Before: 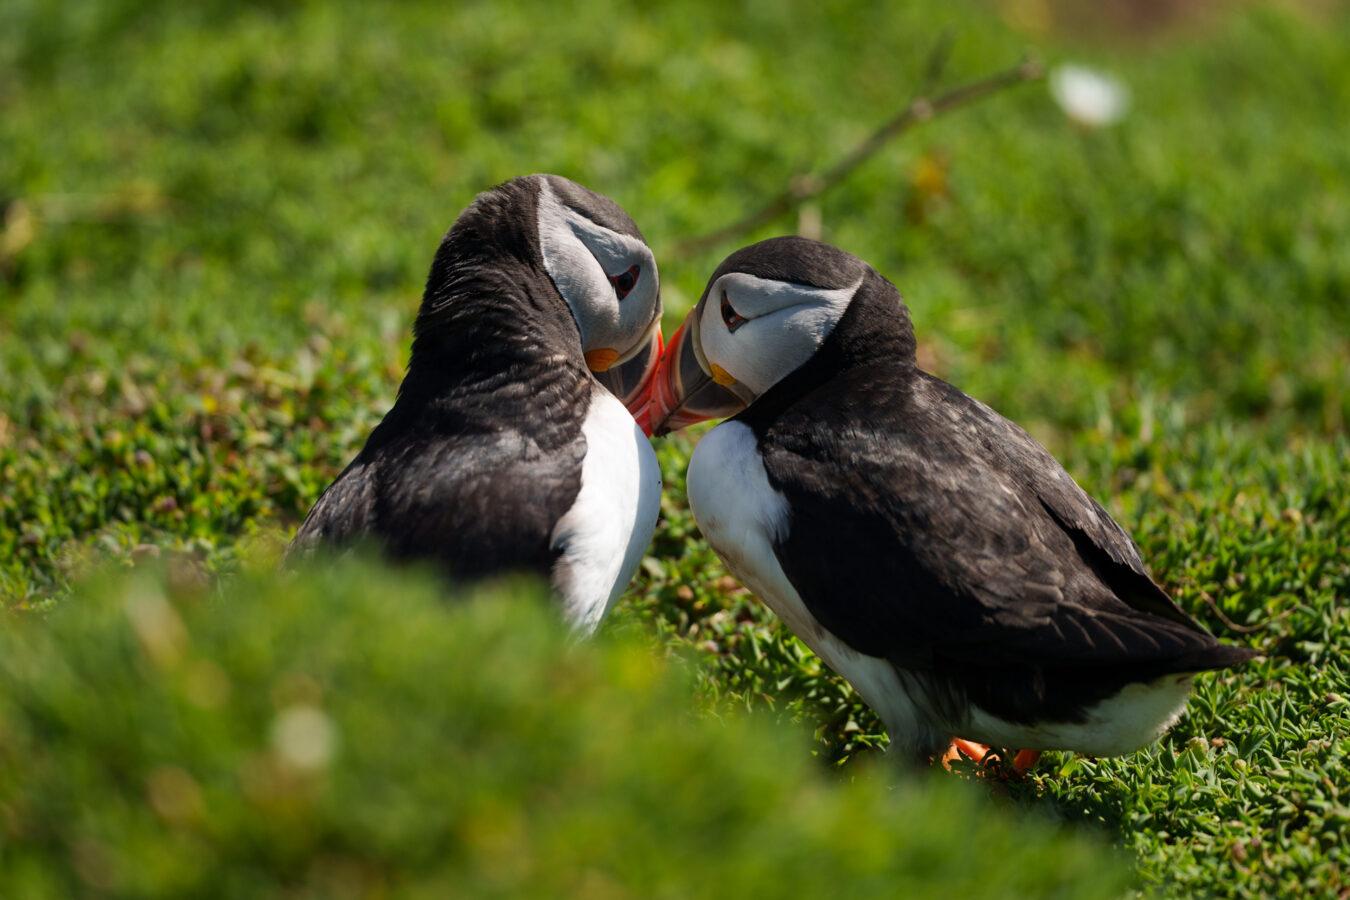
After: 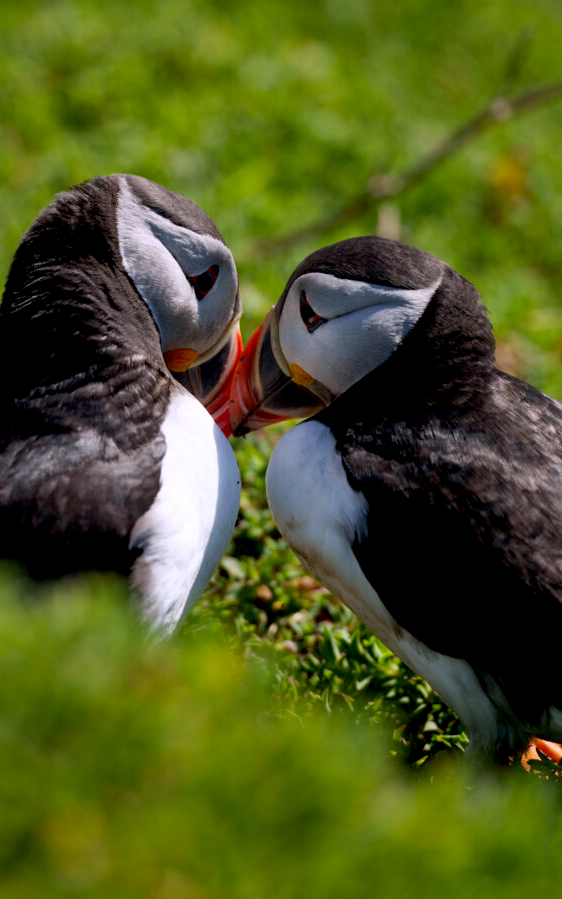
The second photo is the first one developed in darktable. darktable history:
crop: left 31.229%, right 27.105%
white balance: red 1.004, blue 1.096
exposure: black level correction 0.01, exposure 0.011 EV, compensate highlight preservation false
